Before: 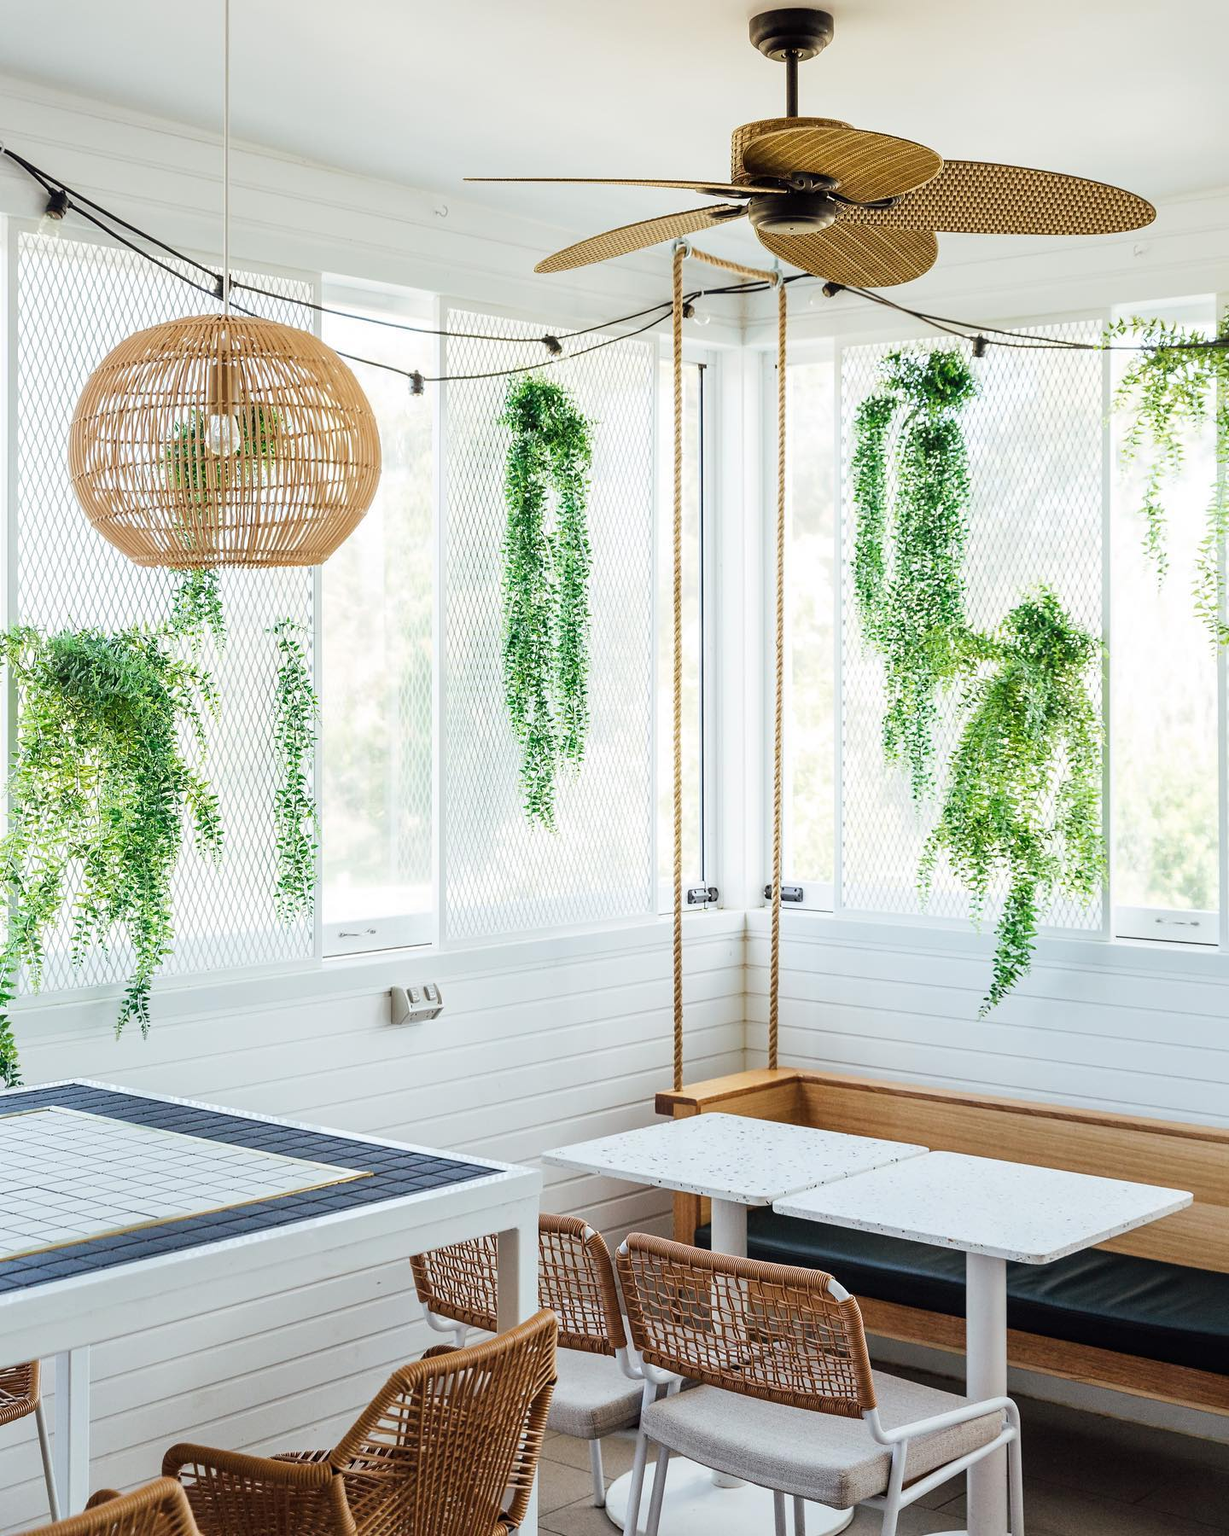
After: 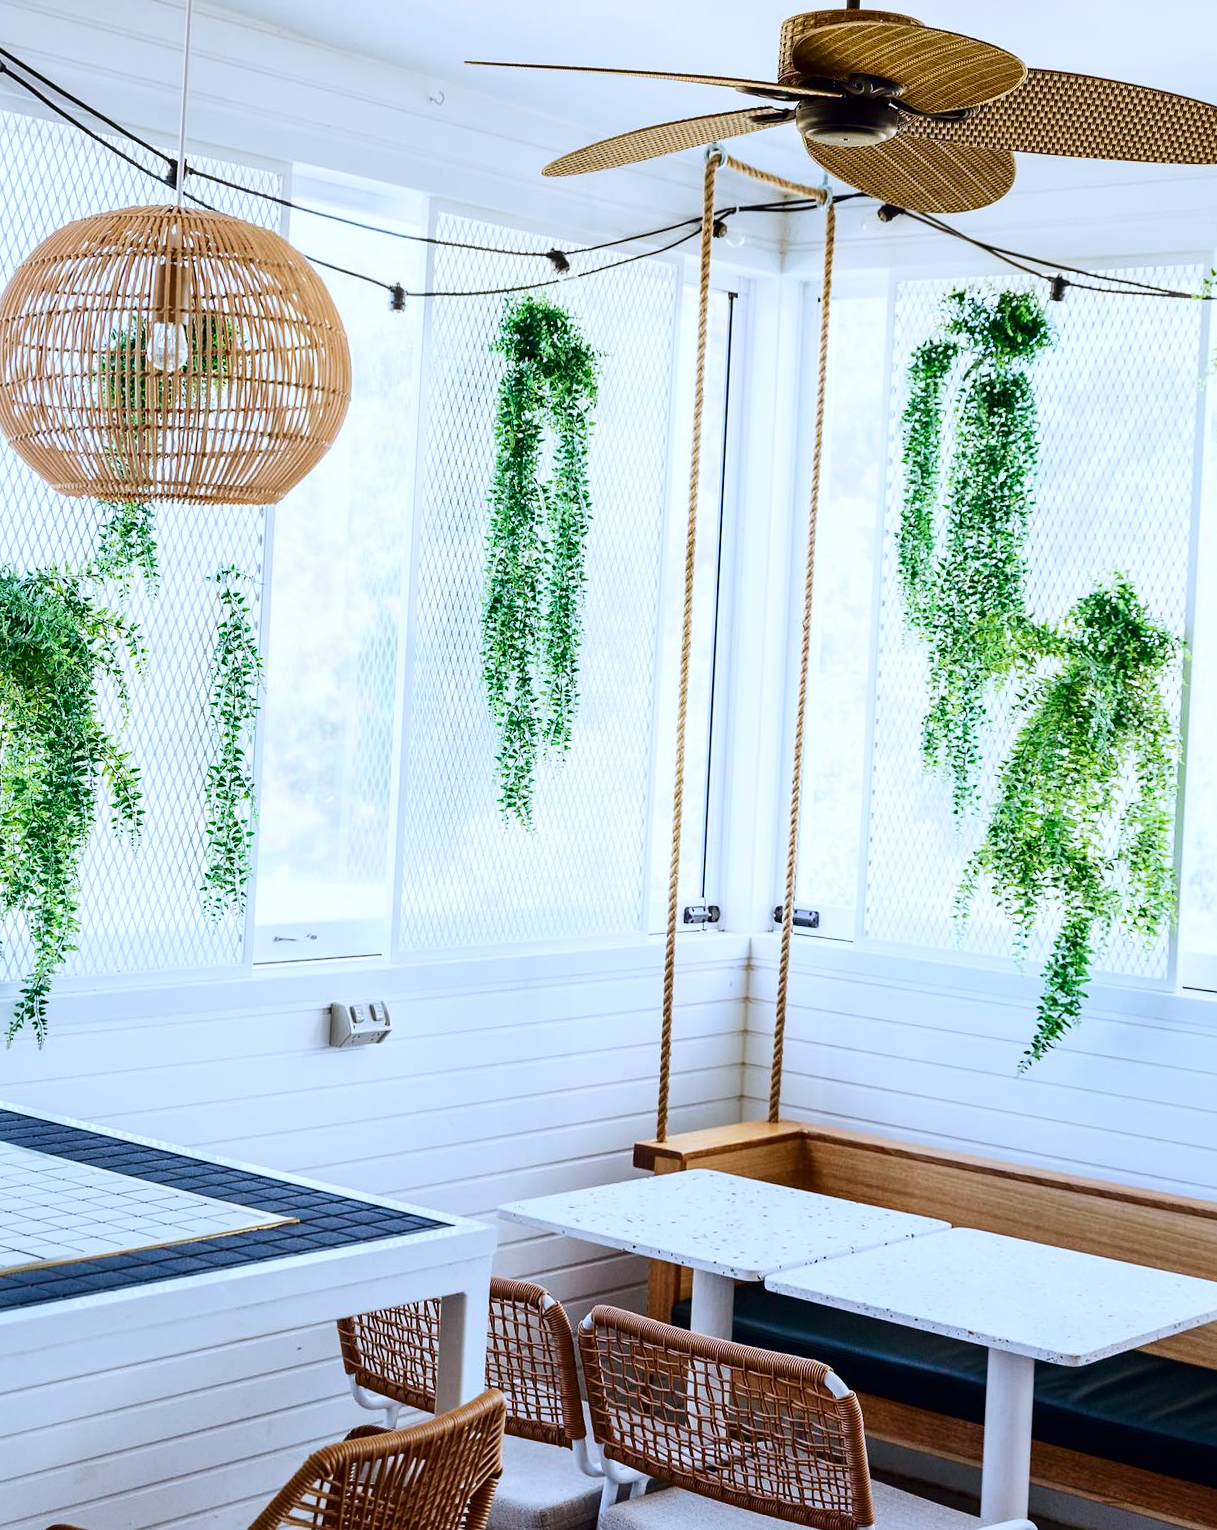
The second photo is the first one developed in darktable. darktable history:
crop and rotate: angle -2.93°, left 5.337%, top 5.179%, right 4.782%, bottom 4.443%
color calibration: gray › normalize channels true, illuminant as shot in camera, x 0.37, y 0.382, temperature 4318.67 K, gamut compression 0.009
contrast brightness saturation: contrast 0.195, brightness -0.11, saturation 0.206
